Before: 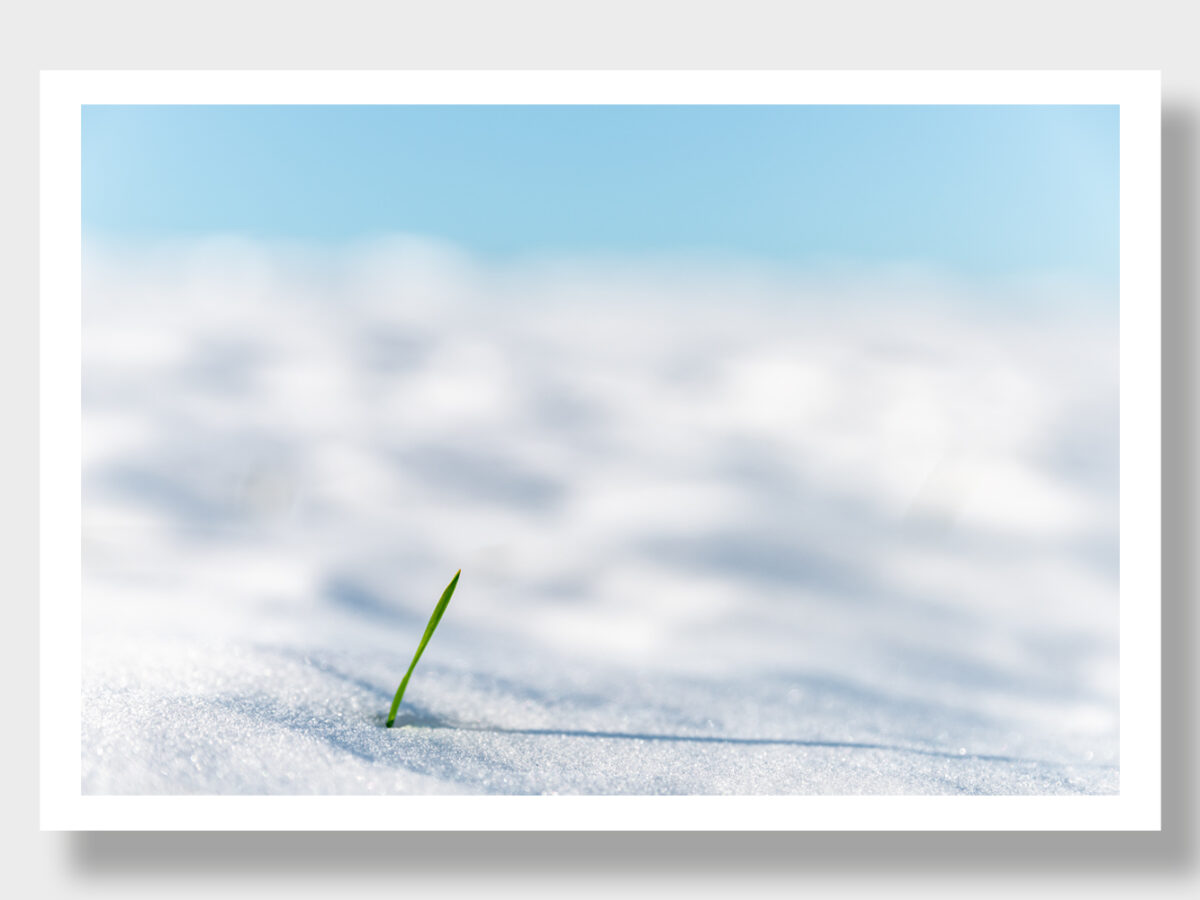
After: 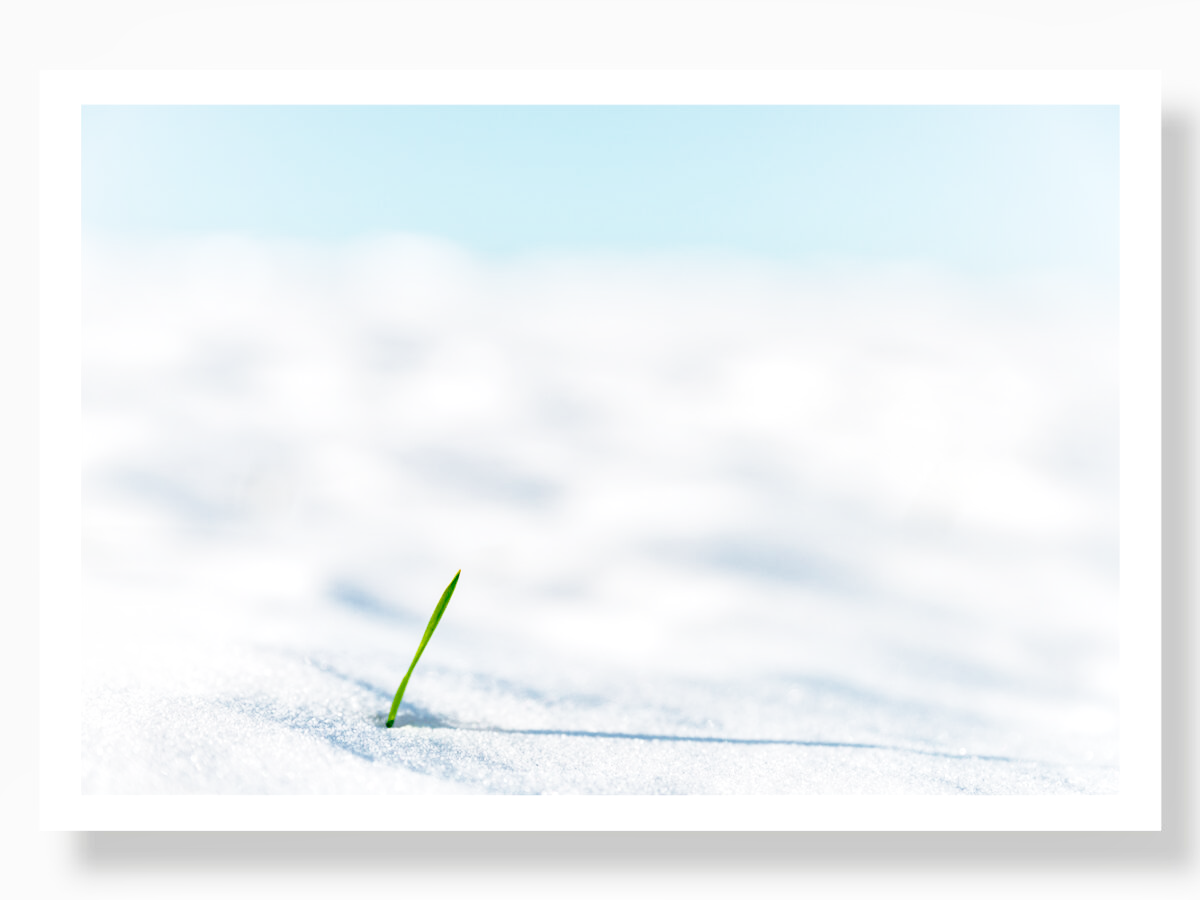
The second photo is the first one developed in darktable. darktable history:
base curve: curves: ch0 [(0, 0) (0.028, 0.03) (0.121, 0.232) (0.46, 0.748) (0.859, 0.968) (1, 1)], preserve colors none
local contrast: mode bilateral grid, contrast 21, coarseness 51, detail 132%, midtone range 0.2
